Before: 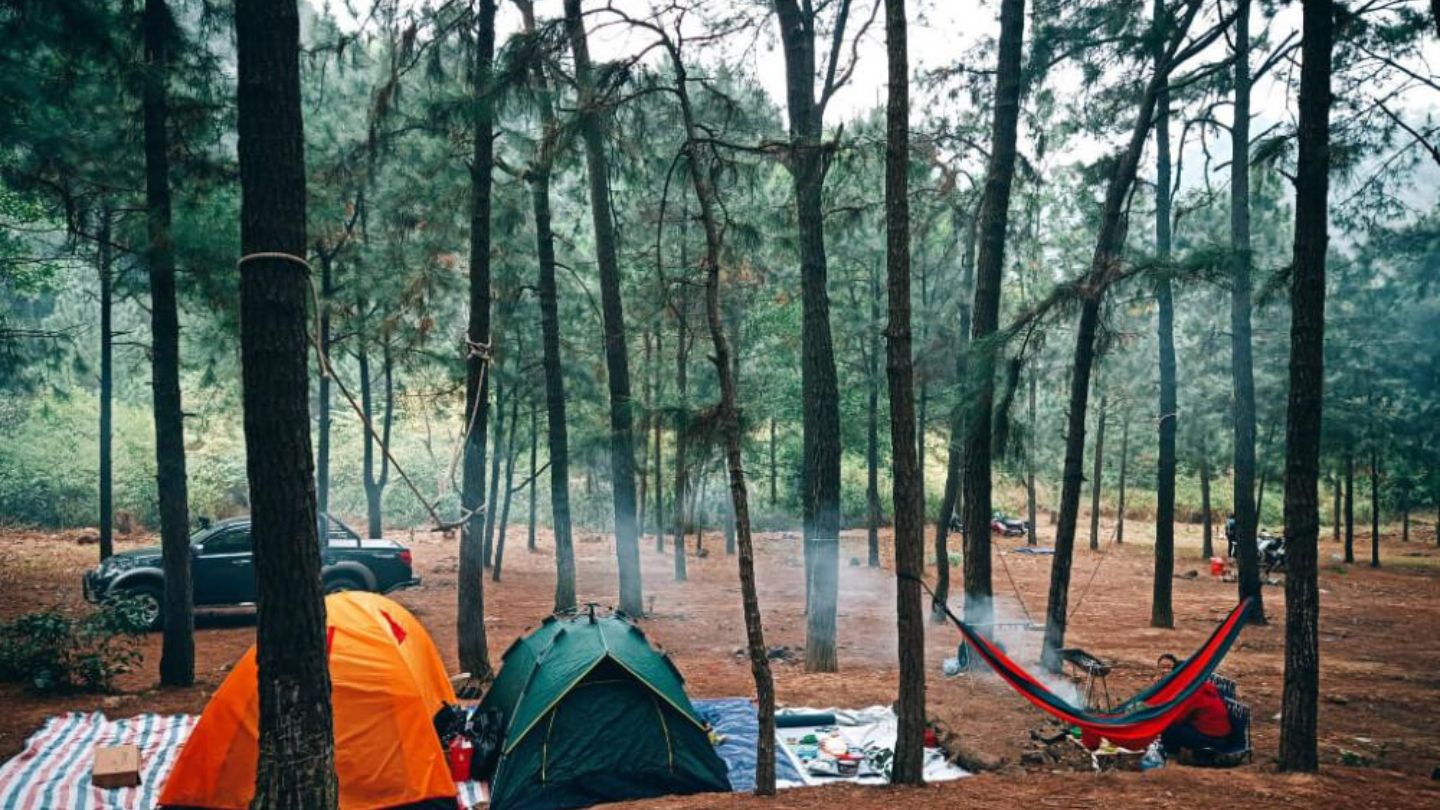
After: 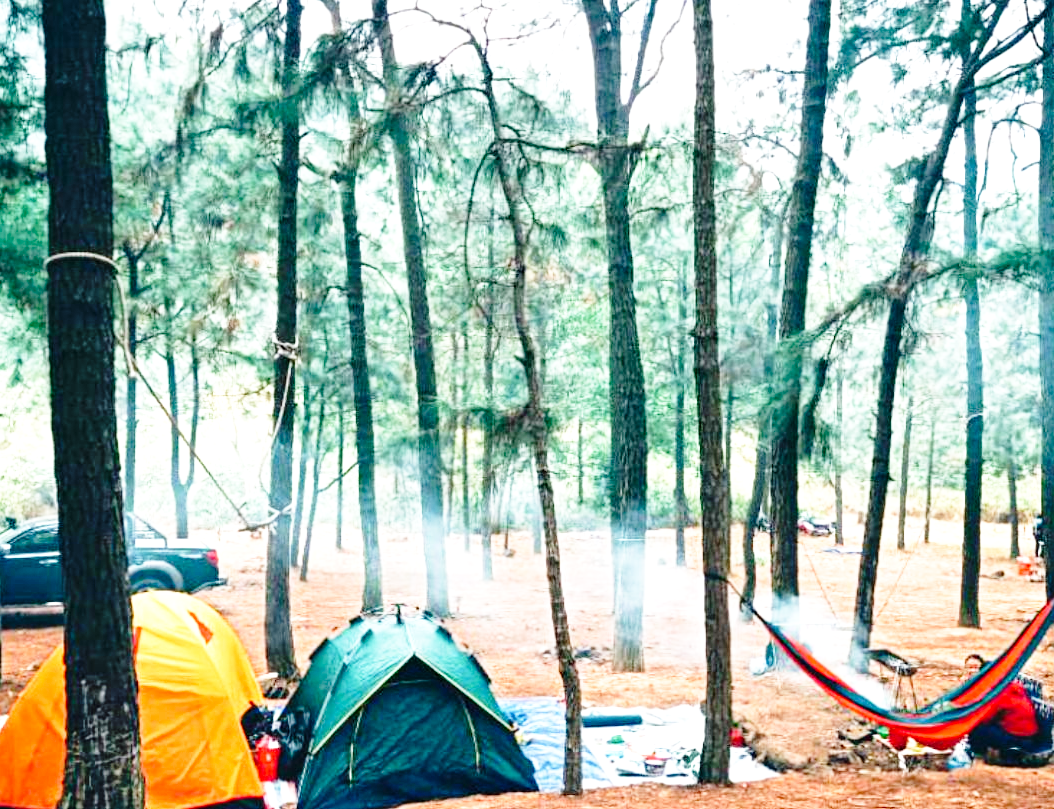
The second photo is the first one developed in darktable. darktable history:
crop: left 13.443%, right 13.31%
base curve: curves: ch0 [(0, 0) (0.028, 0.03) (0.105, 0.232) (0.387, 0.748) (0.754, 0.968) (1, 1)], fusion 1, exposure shift 0.576, preserve colors none
exposure: black level correction 0, exposure 0.9 EV, compensate highlight preservation false
